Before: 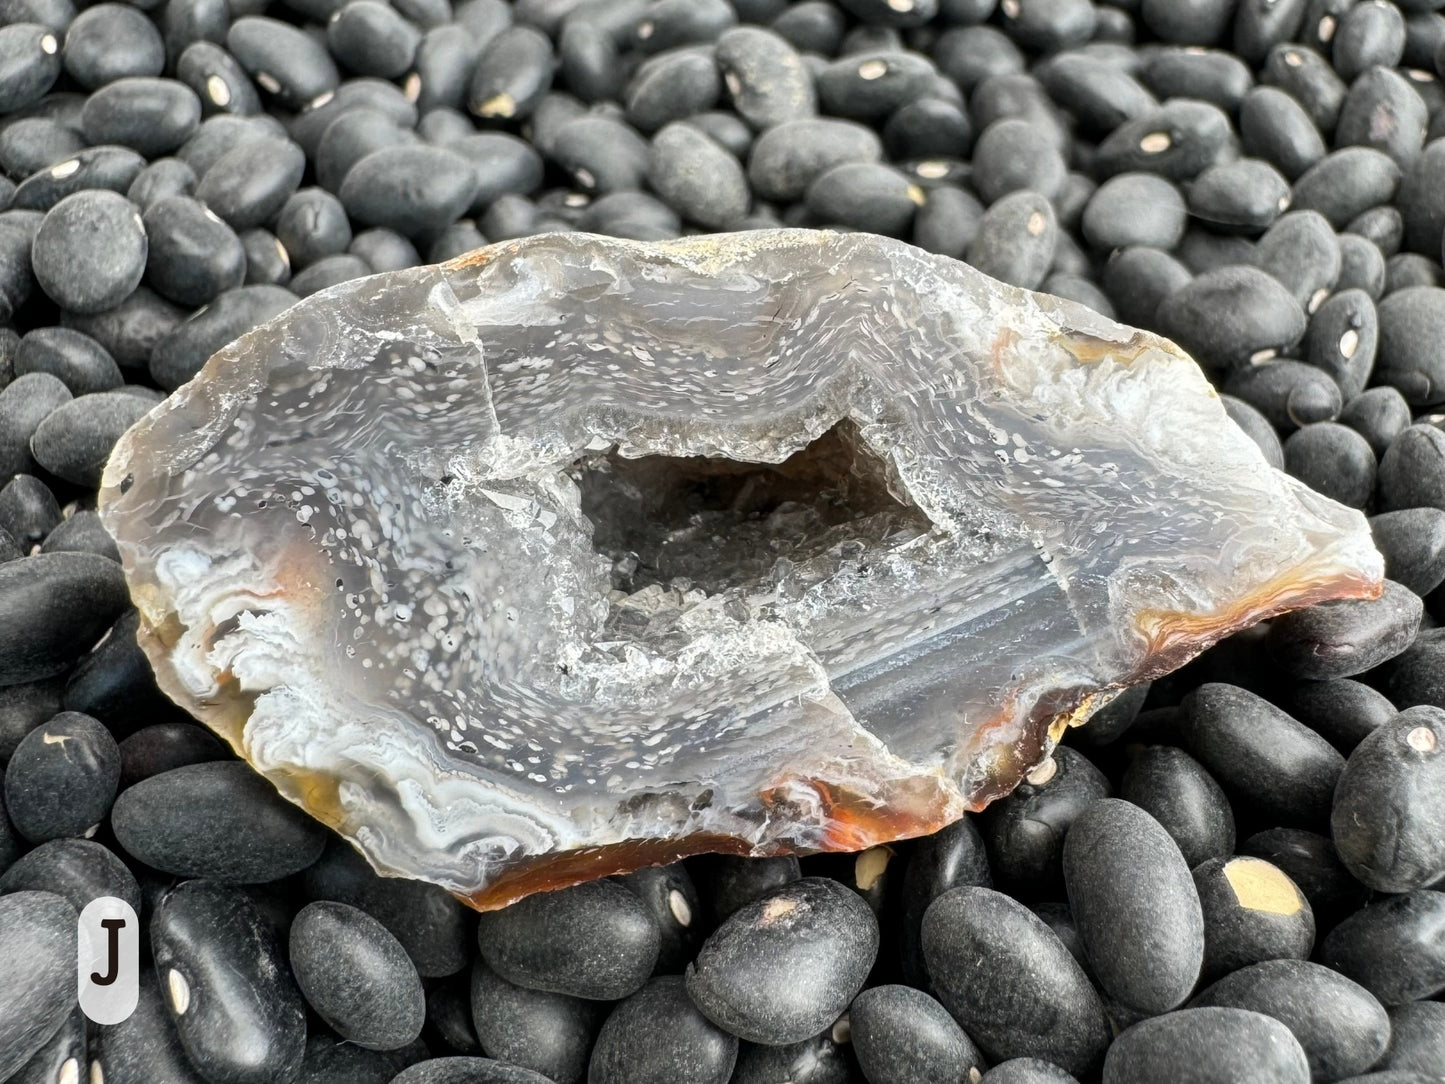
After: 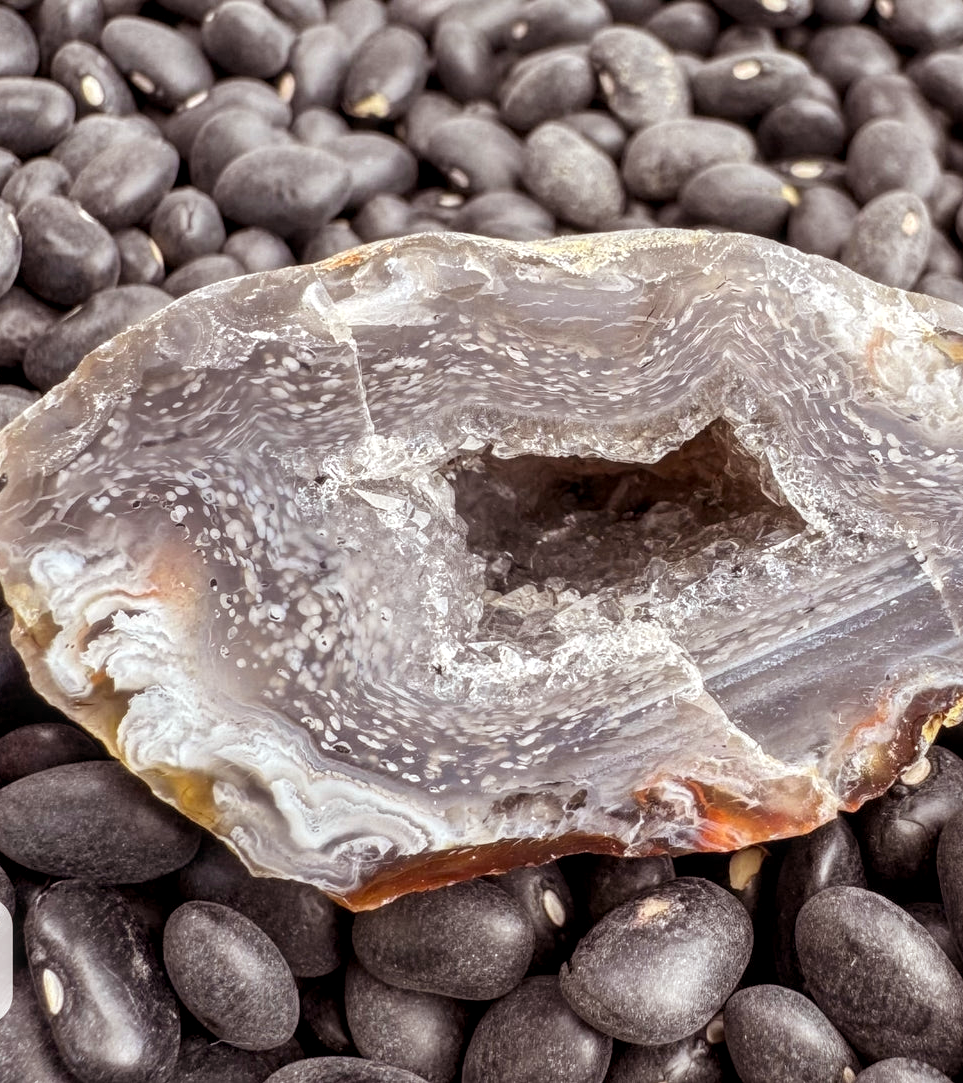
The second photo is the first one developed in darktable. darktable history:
rgb levels: mode RGB, independent channels, levels [[0, 0.474, 1], [0, 0.5, 1], [0, 0.5, 1]]
crop and rotate: left 8.786%, right 24.548%
local contrast: on, module defaults
